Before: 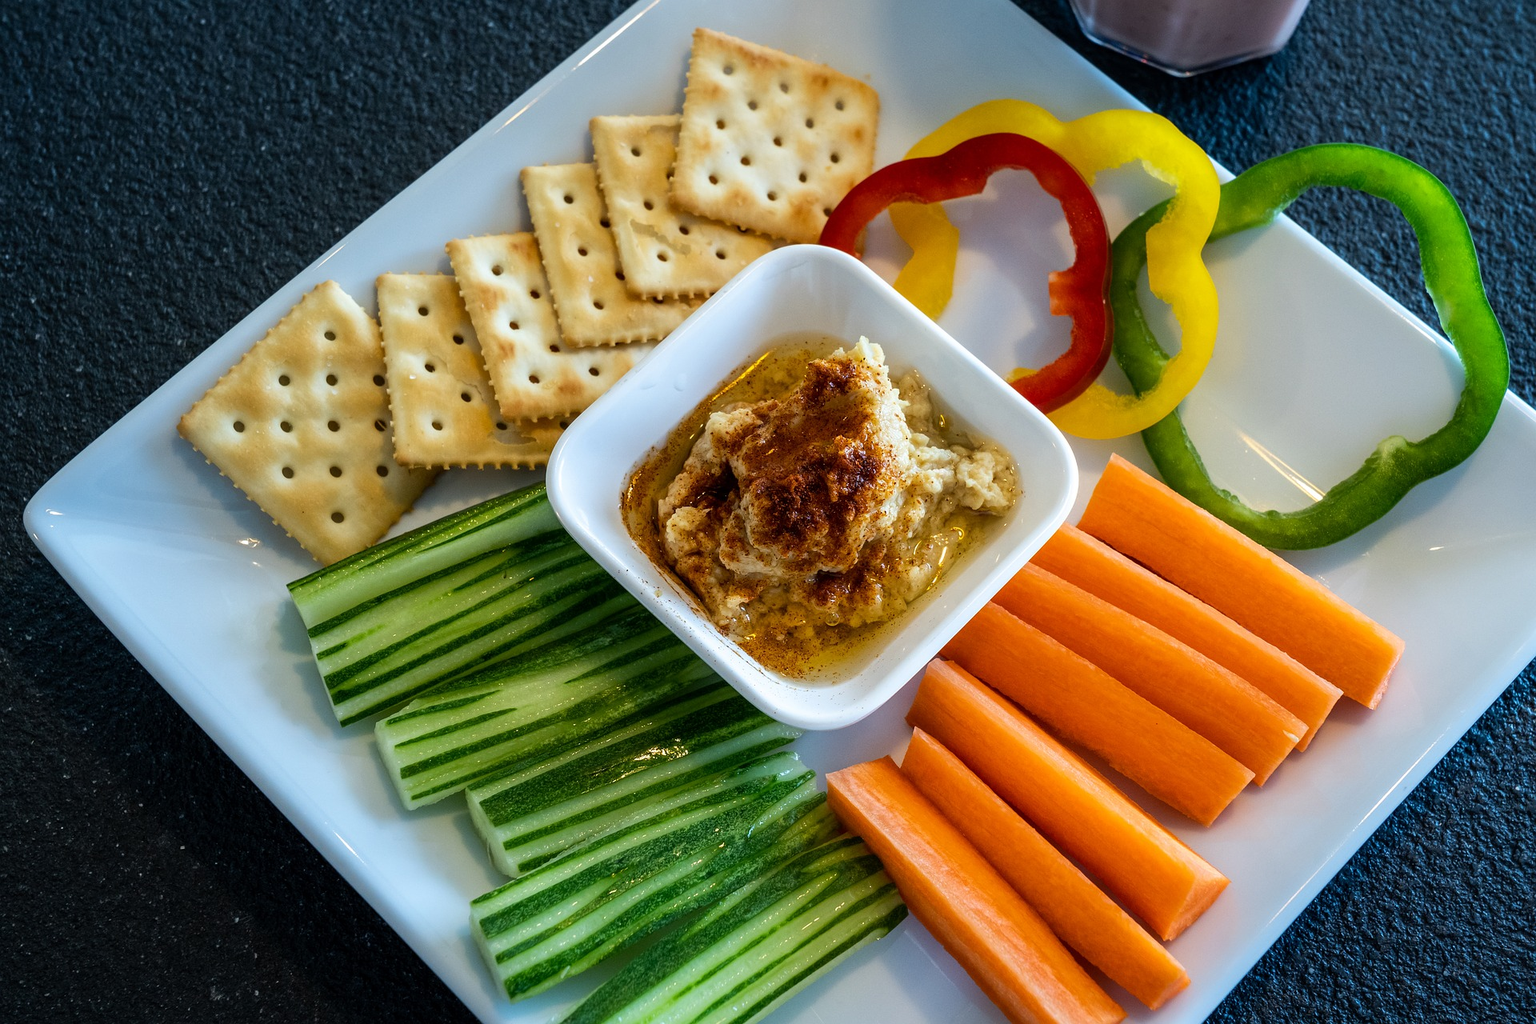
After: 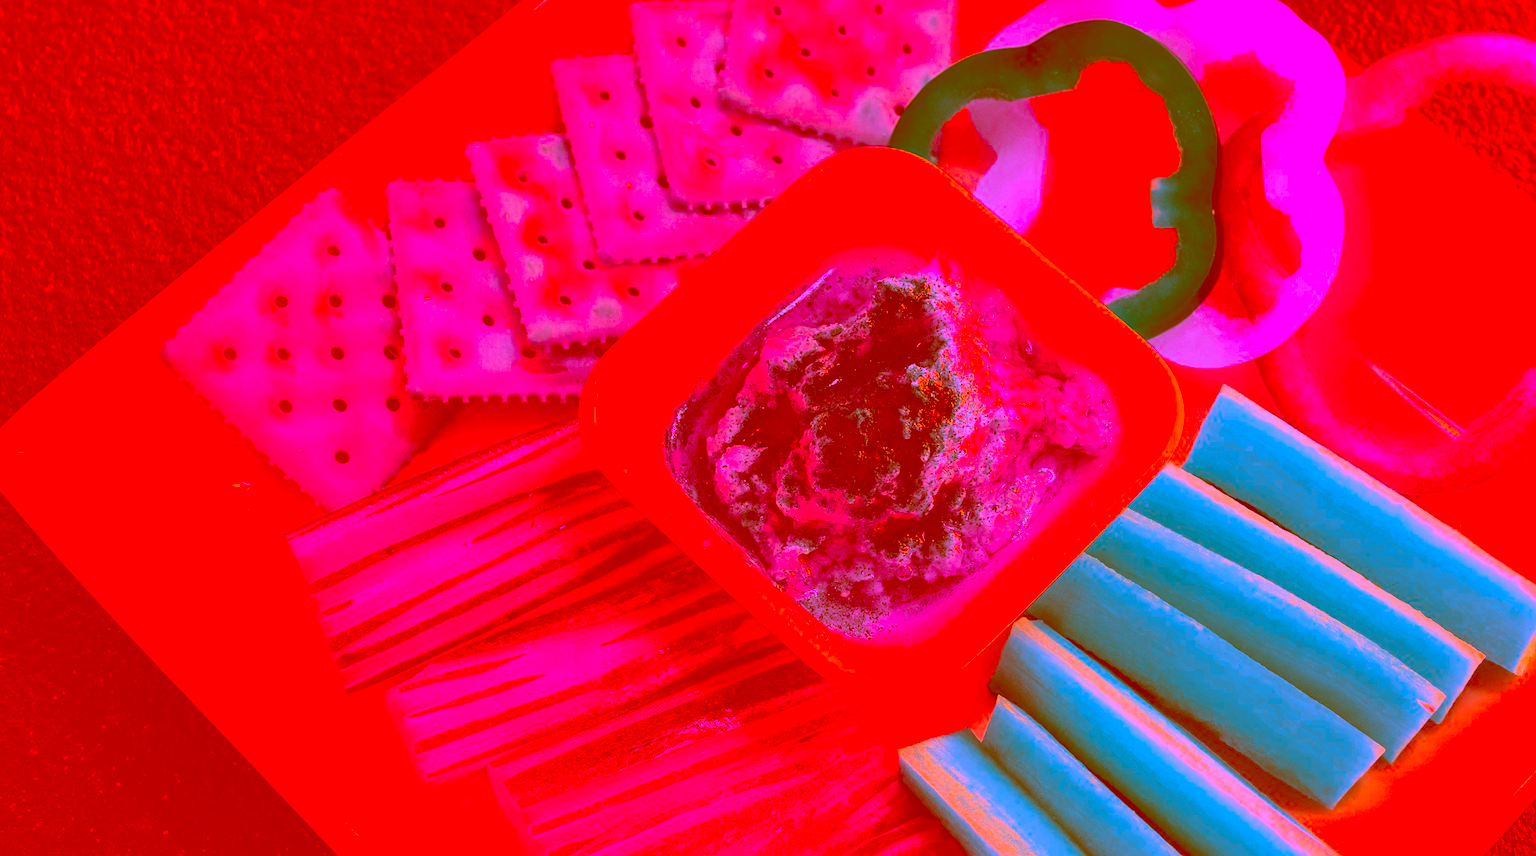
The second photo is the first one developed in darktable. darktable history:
color correction: highlights a* -39.68, highlights b* -40, shadows a* -40, shadows b* -40, saturation -3
exposure: black level correction -0.025, exposure -0.117 EV, compensate highlight preservation false
shadows and highlights: on, module defaults
crop and rotate: left 2.425%, top 11.305%, right 9.6%, bottom 15.08%
